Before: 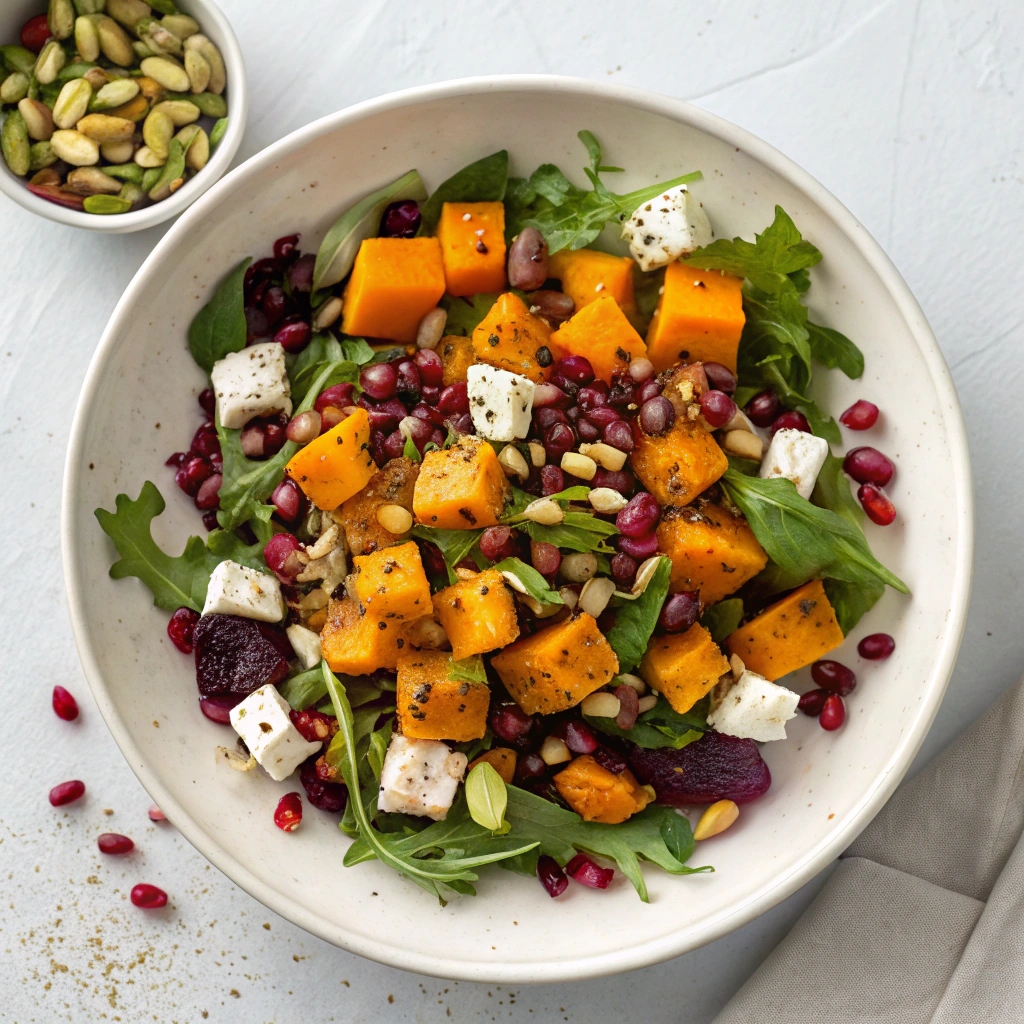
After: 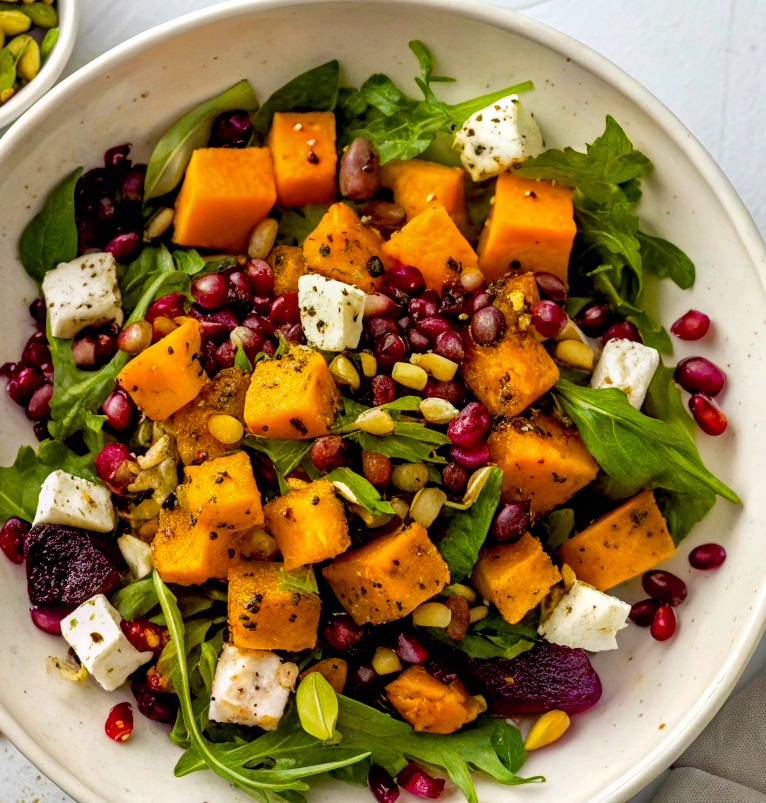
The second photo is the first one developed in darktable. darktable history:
crop: left 16.59%, top 8.802%, right 8.59%, bottom 12.687%
local contrast: on, module defaults
color balance rgb: linear chroma grading › global chroma 15.465%, perceptual saturation grading › global saturation 18.486%, global vibrance 20%
exposure: black level correction 0.01, exposure 0.007 EV, compensate exposure bias true, compensate highlight preservation false
